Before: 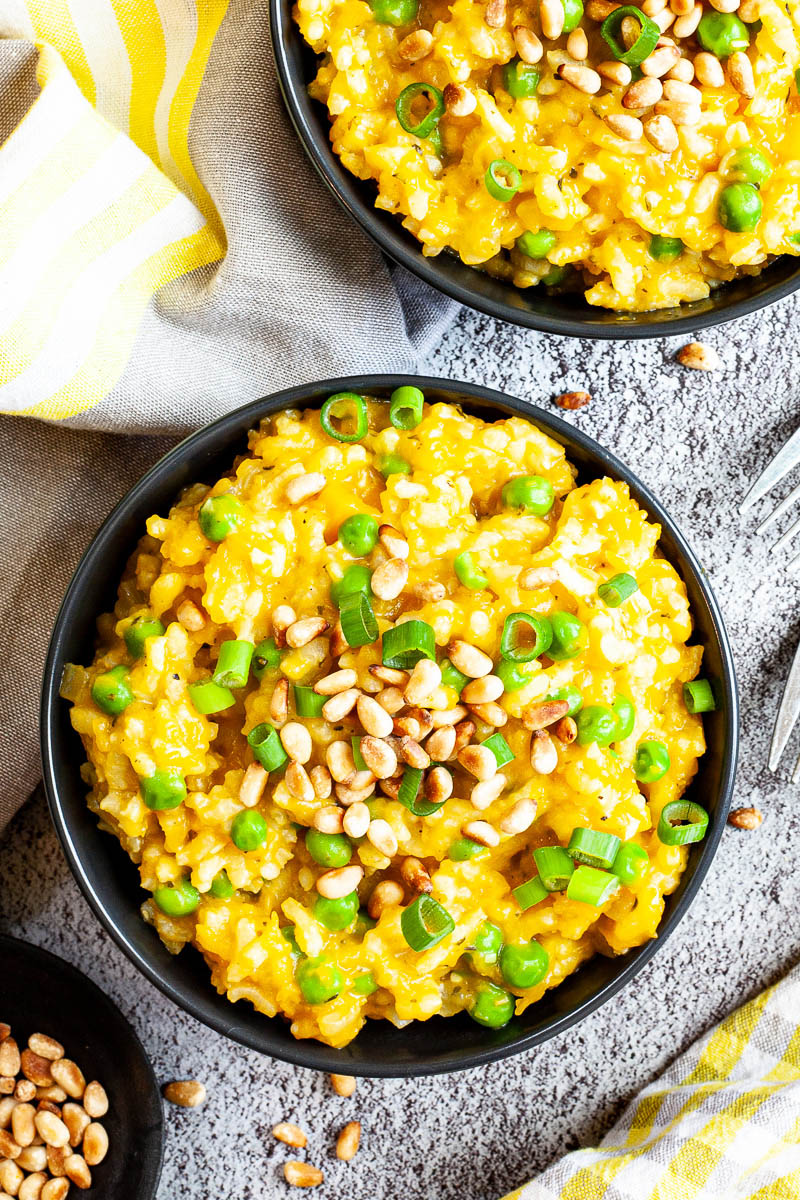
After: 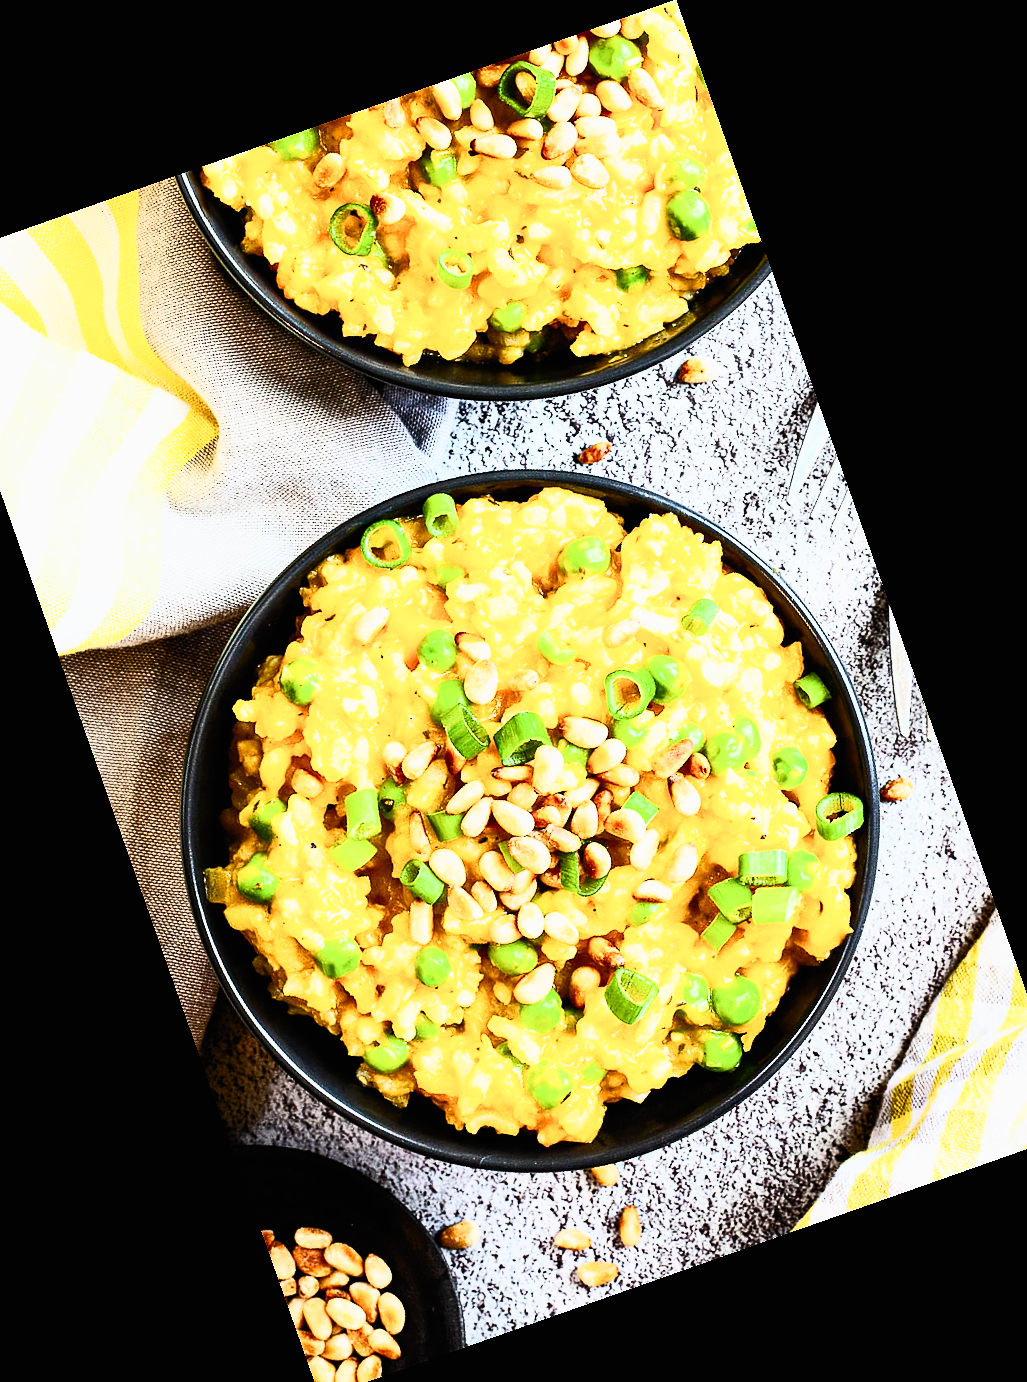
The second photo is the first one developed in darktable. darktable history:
contrast brightness saturation: contrast 0.62, brightness 0.34, saturation 0.14
color balance rgb: perceptual saturation grading › global saturation 20%, perceptual saturation grading › highlights -25%, perceptual saturation grading › shadows 25%
crop and rotate: angle 19.43°, left 6.812%, right 4.125%, bottom 1.087%
sharpen: radius 0.969, amount 0.604
filmic rgb: black relative exposure -7.92 EV, white relative exposure 4.13 EV, threshold 3 EV, hardness 4.02, latitude 51.22%, contrast 1.013, shadows ↔ highlights balance 5.35%, color science v5 (2021), contrast in shadows safe, contrast in highlights safe, enable highlight reconstruction true
